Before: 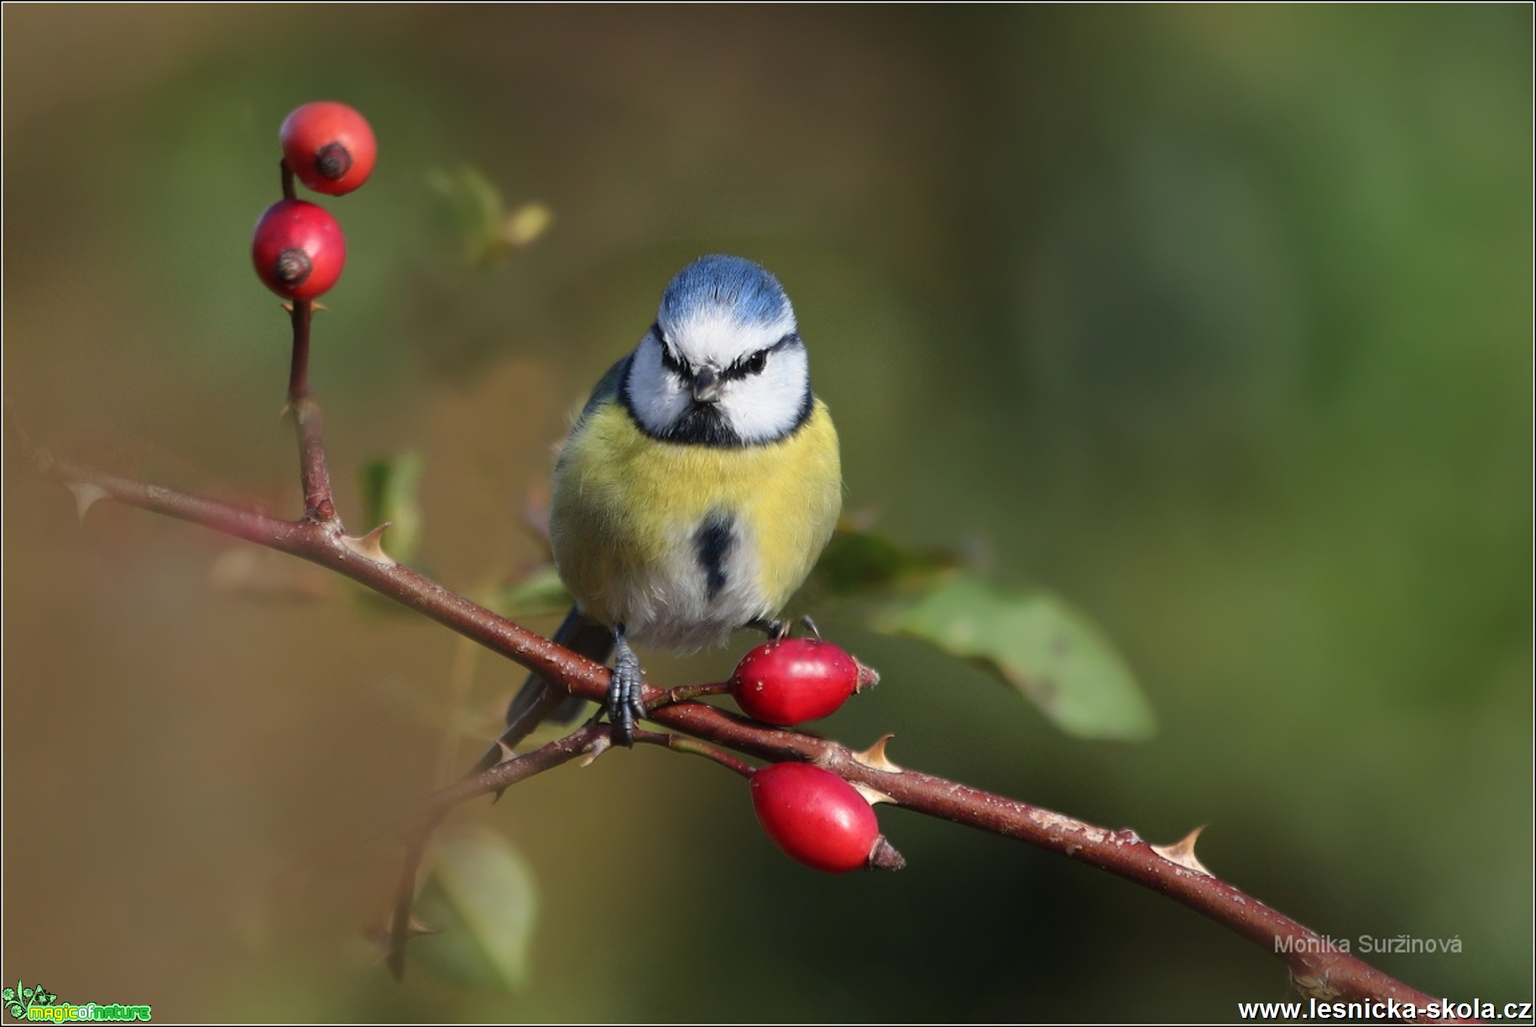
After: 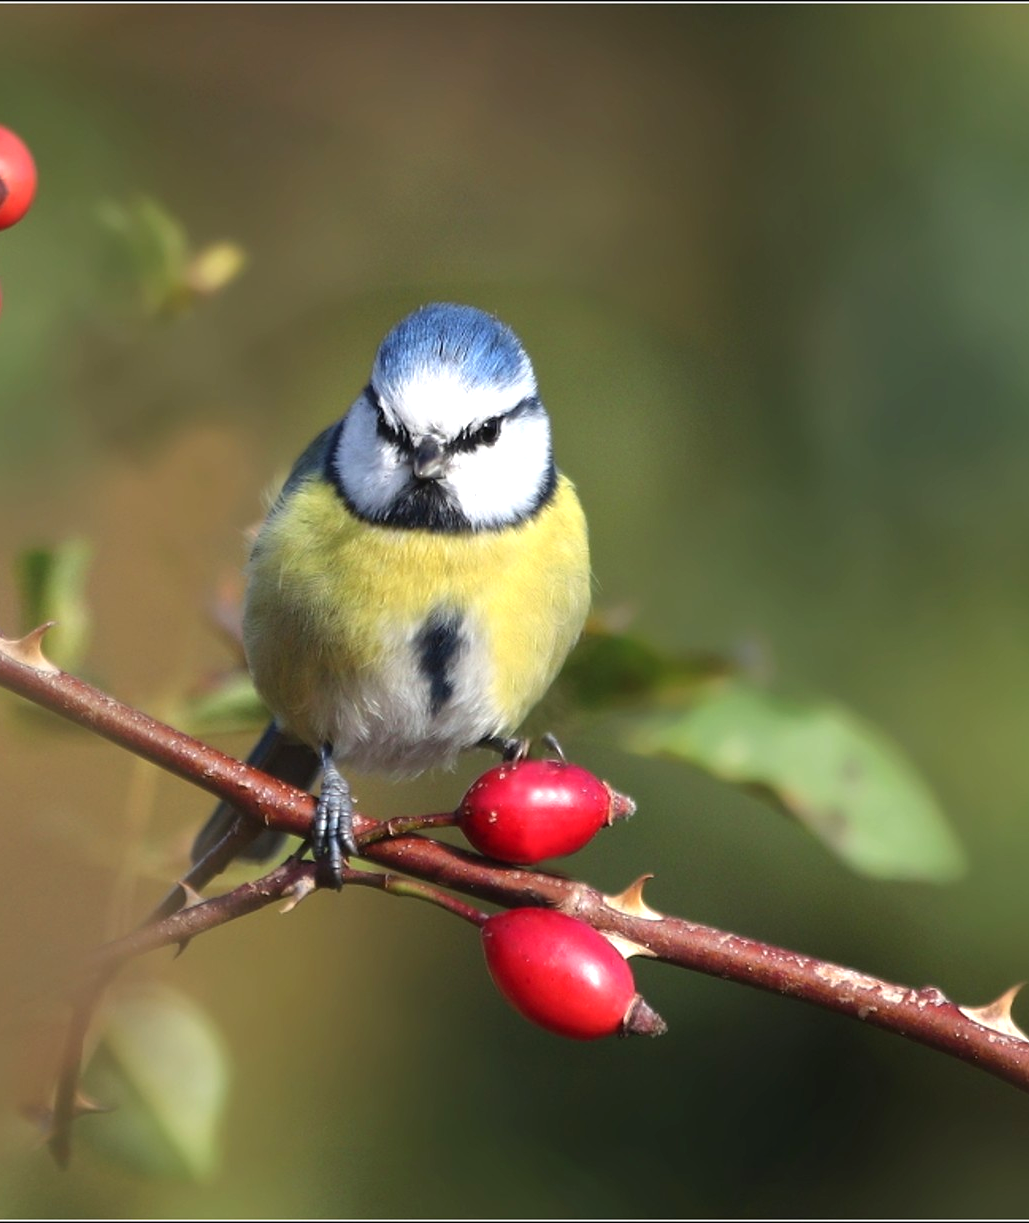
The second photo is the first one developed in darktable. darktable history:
exposure: exposure 0.636 EV, compensate highlight preservation false
crop and rotate: left 22.516%, right 21.234%
